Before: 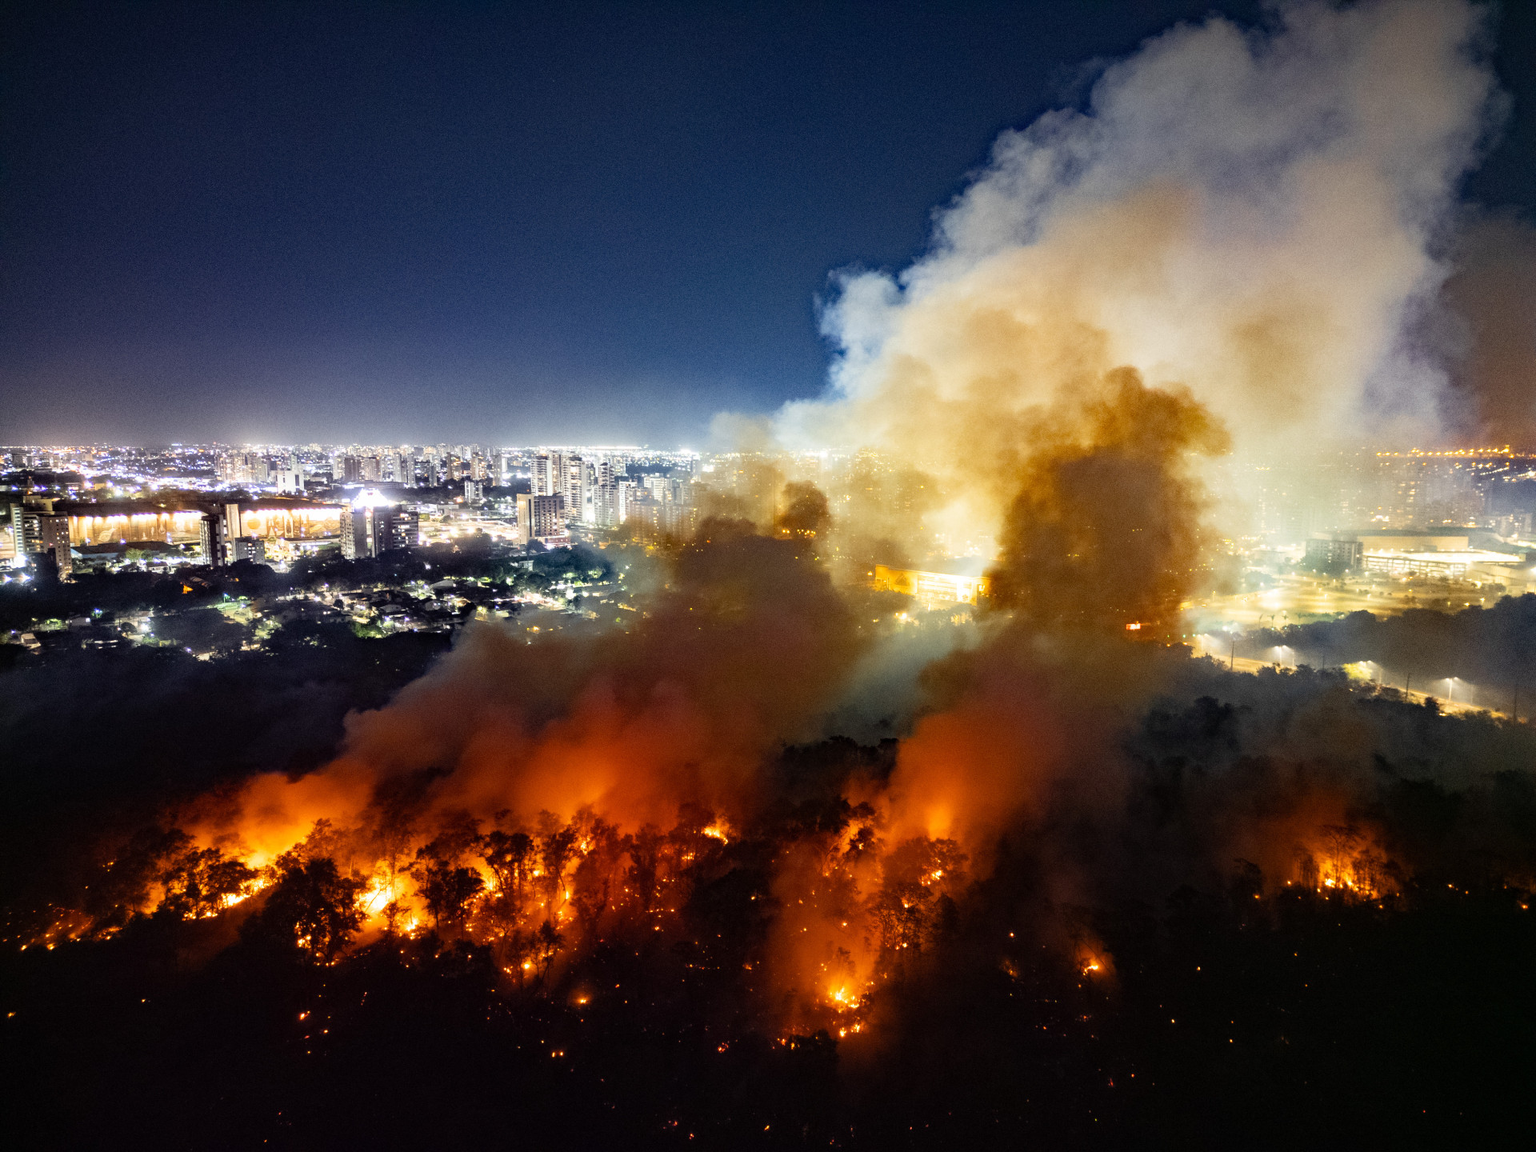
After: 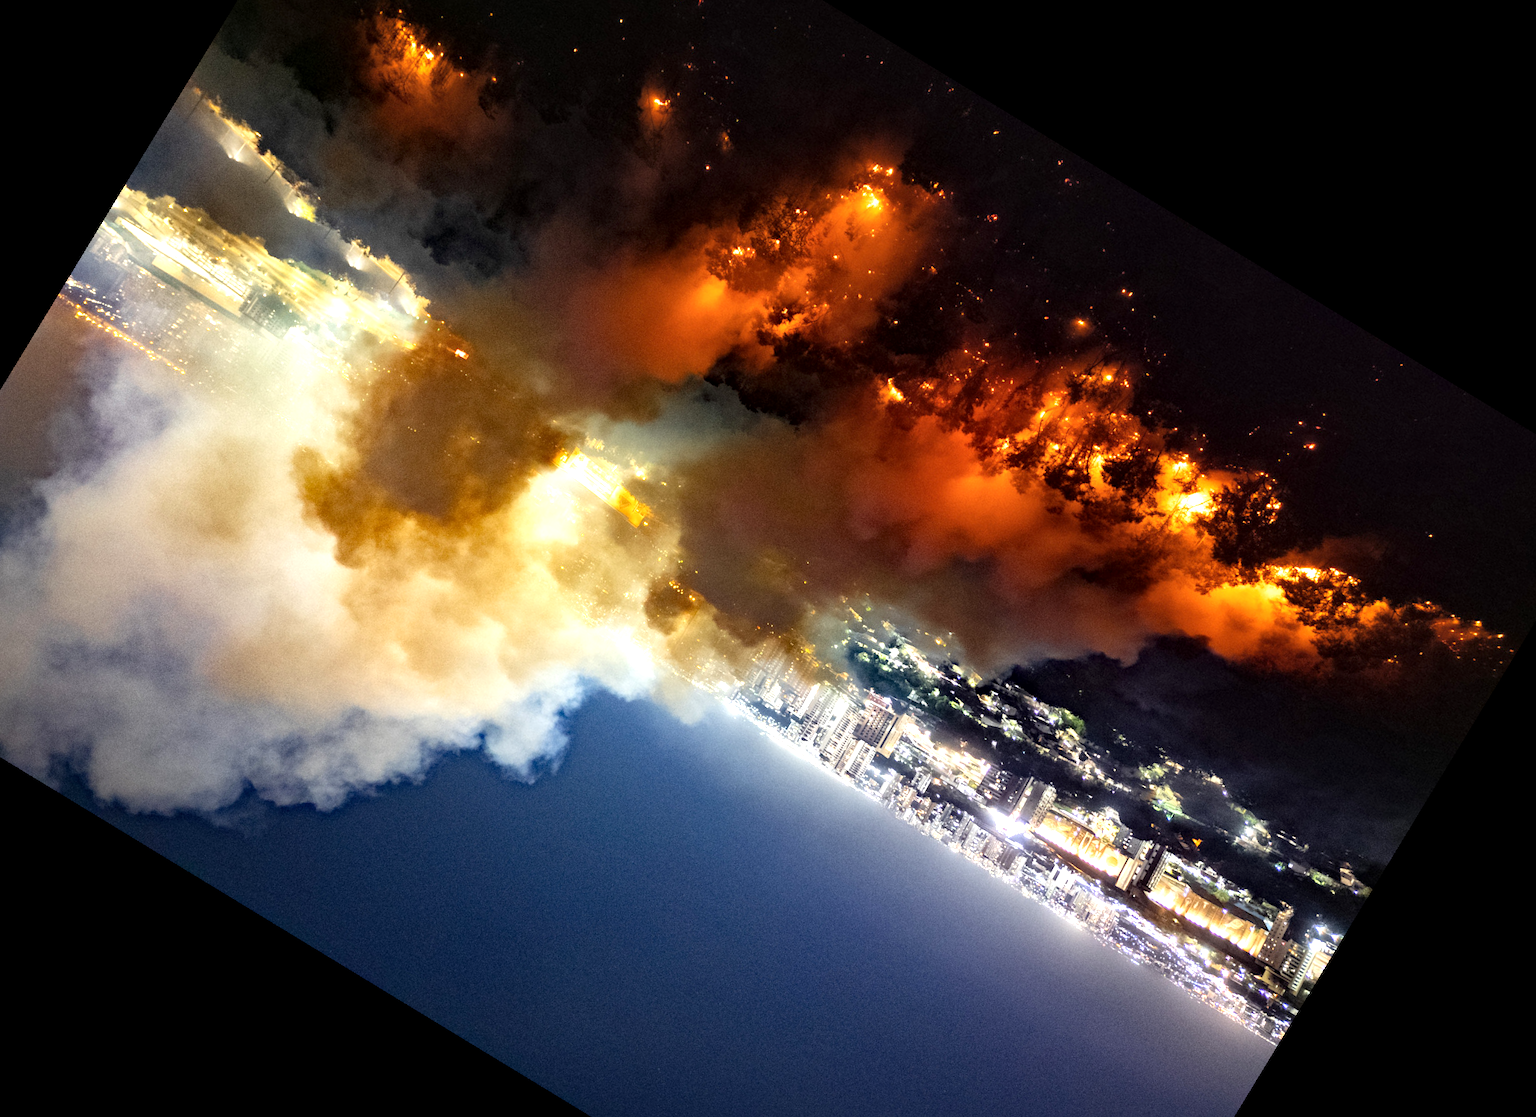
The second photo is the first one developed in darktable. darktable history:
crop and rotate: angle 148.68°, left 9.111%, top 15.603%, right 4.588%, bottom 17.041%
exposure: exposure 0.426 EV, compensate highlight preservation false
local contrast: mode bilateral grid, contrast 20, coarseness 50, detail 132%, midtone range 0.2
